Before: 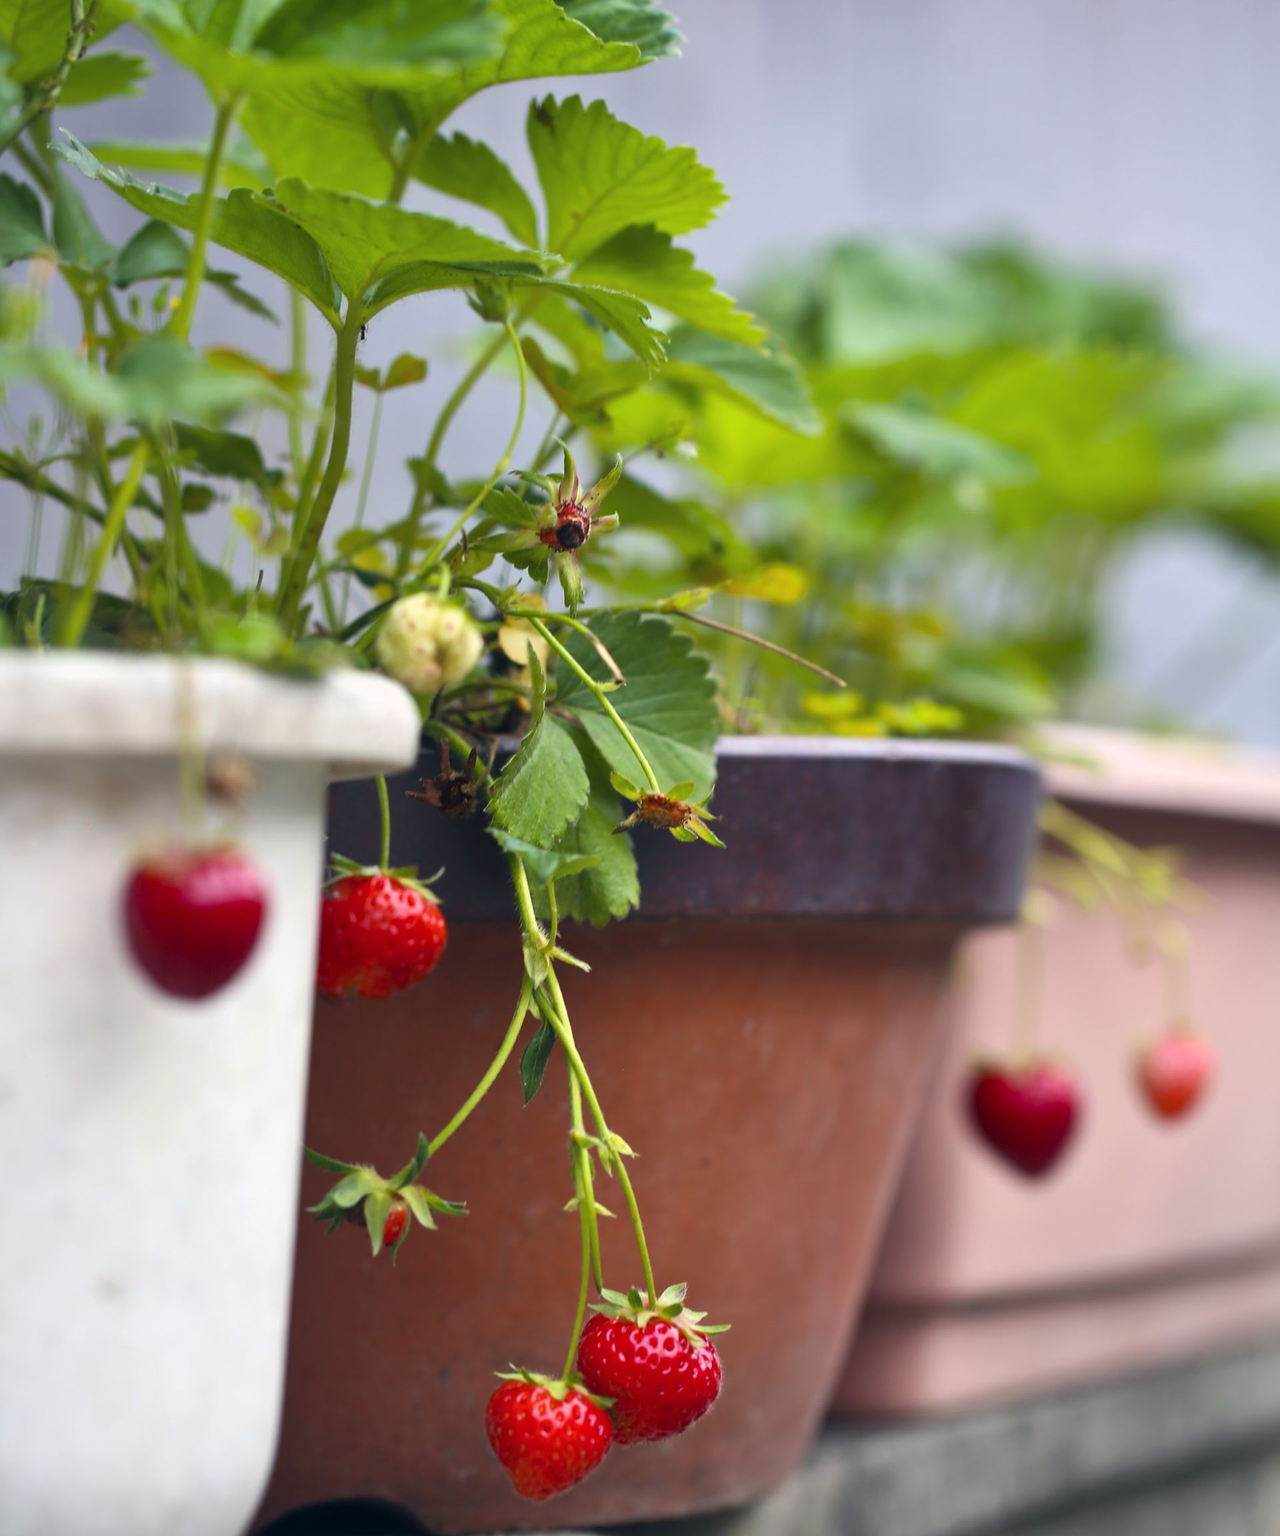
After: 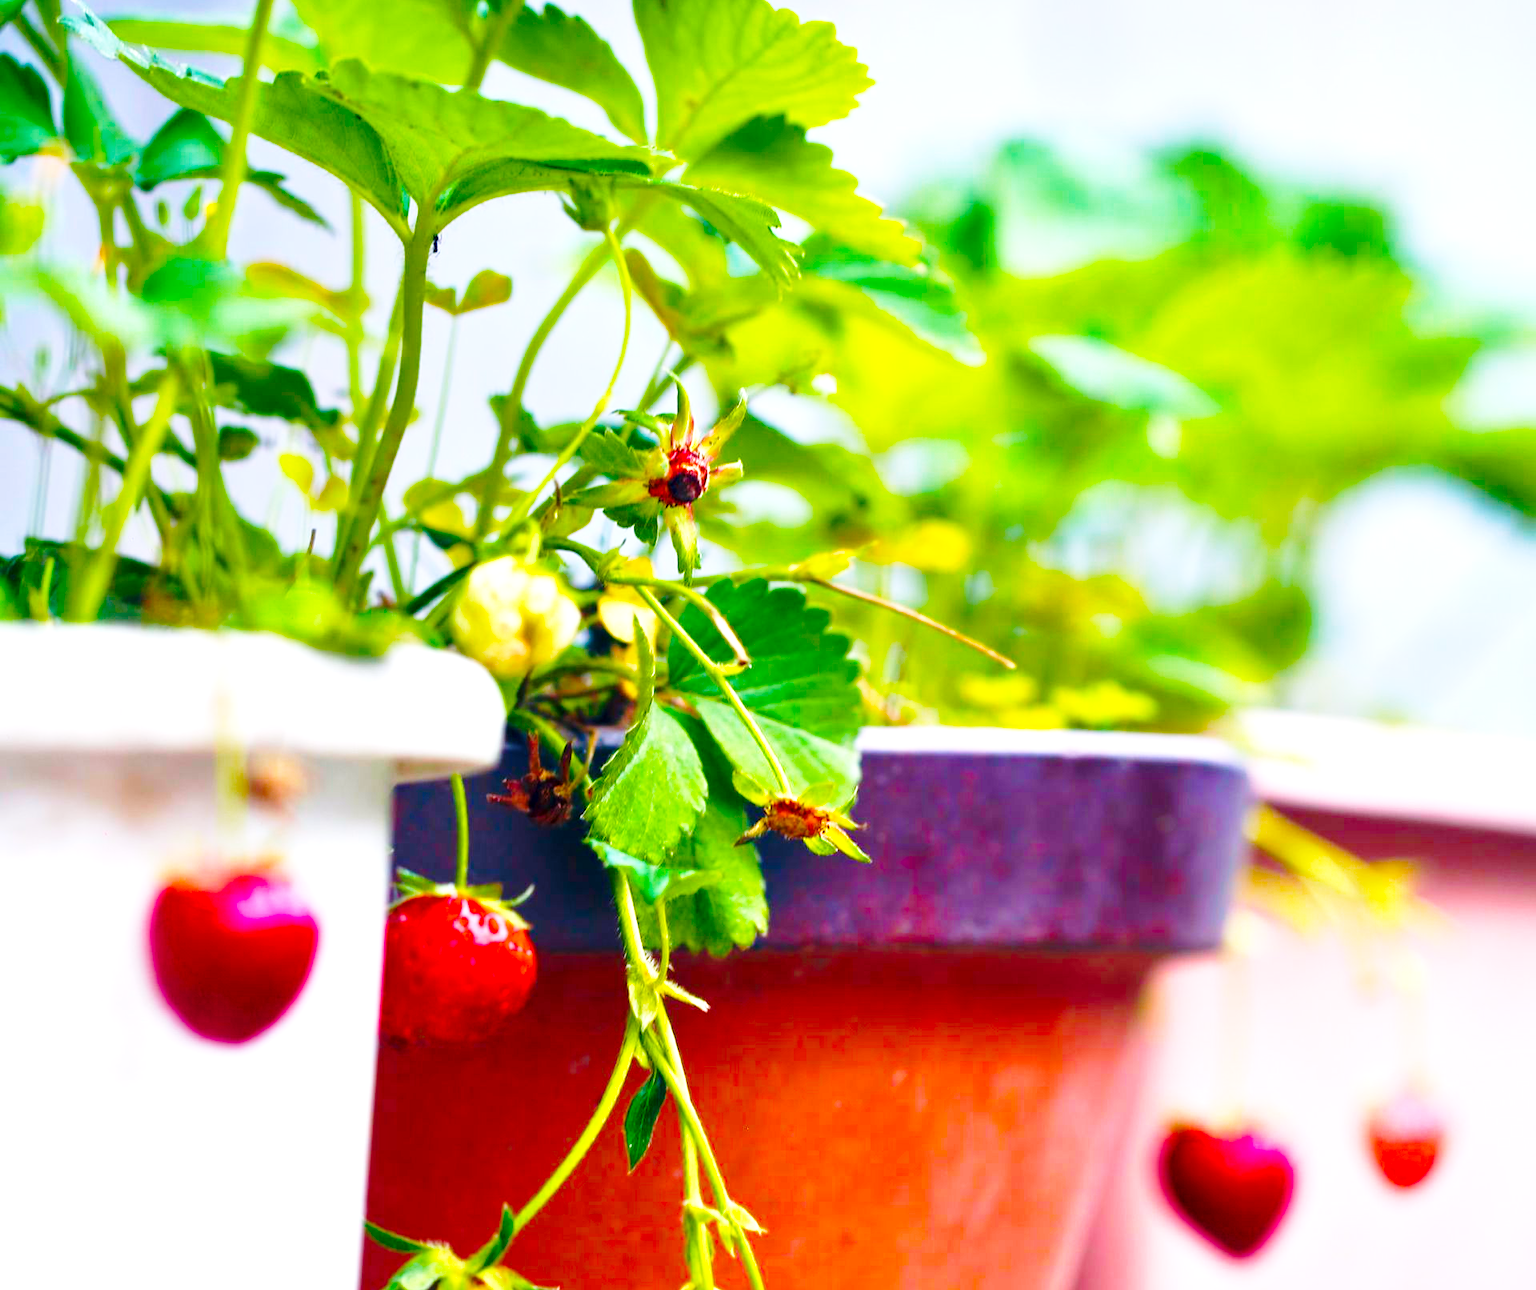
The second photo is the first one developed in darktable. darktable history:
color balance rgb: linear chroma grading › global chroma 24.77%, perceptual saturation grading › global saturation 28.114%, perceptual saturation grading › highlights -25.521%, perceptual saturation grading › mid-tones 25.271%, perceptual saturation grading › shadows 49.299%, perceptual brilliance grading › global brilliance 17.491%
crop and rotate: top 8.435%, bottom 21.528%
base curve: curves: ch0 [(0, 0) (0.028, 0.03) (0.121, 0.232) (0.46, 0.748) (0.859, 0.968) (1, 1)], preserve colors none
local contrast: highlights 105%, shadows 97%, detail 119%, midtone range 0.2
color calibration: illuminant as shot in camera, x 0.358, y 0.373, temperature 4628.91 K
